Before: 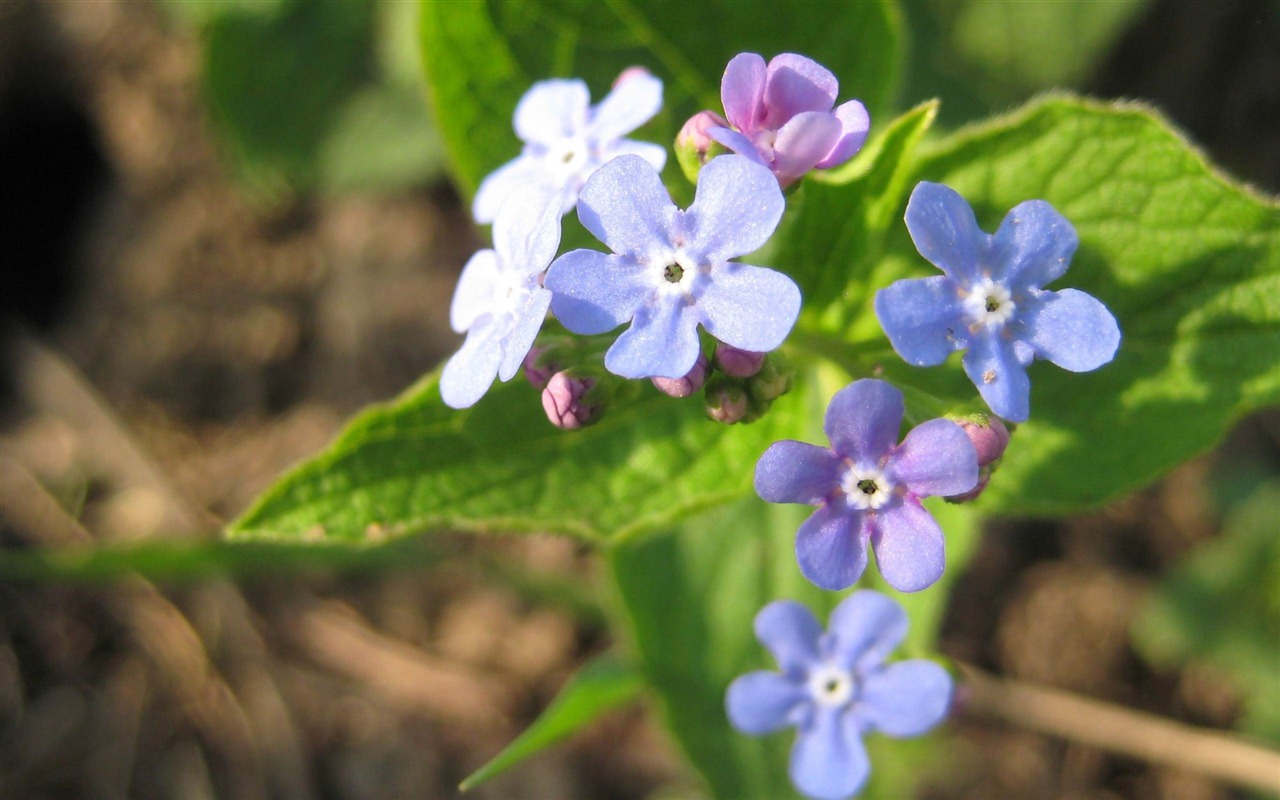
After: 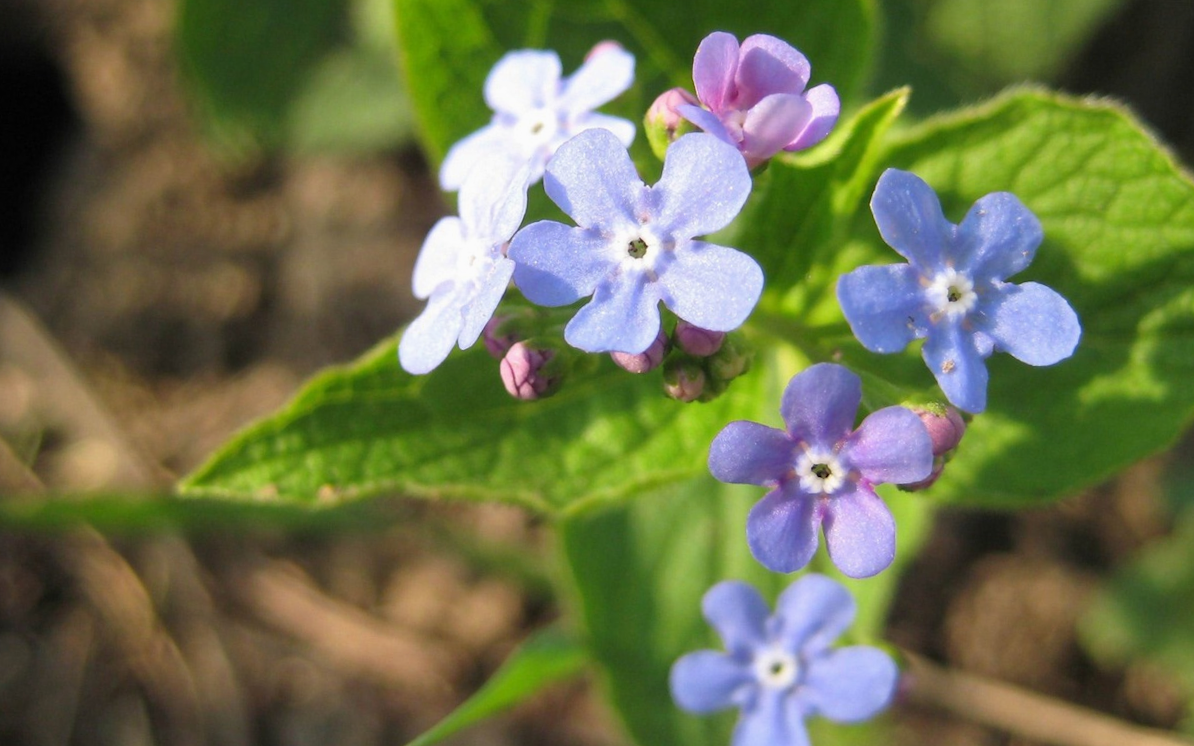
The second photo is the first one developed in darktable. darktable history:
exposure: exposure -0.051 EV, compensate highlight preservation false
crop and rotate: angle -2.59°
